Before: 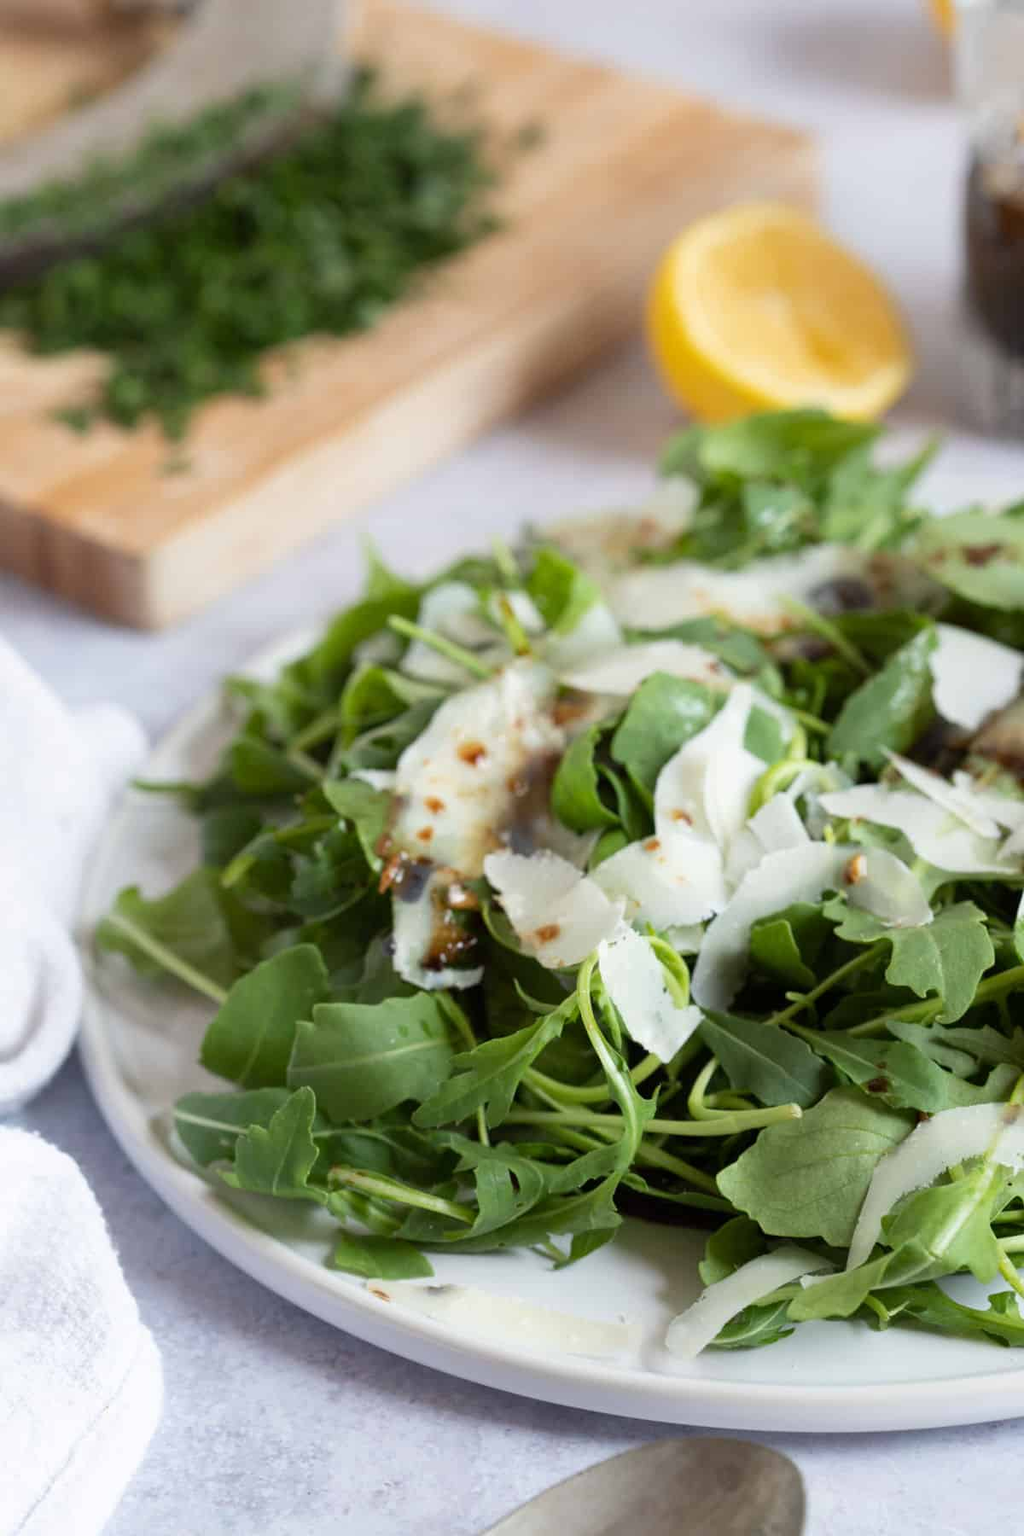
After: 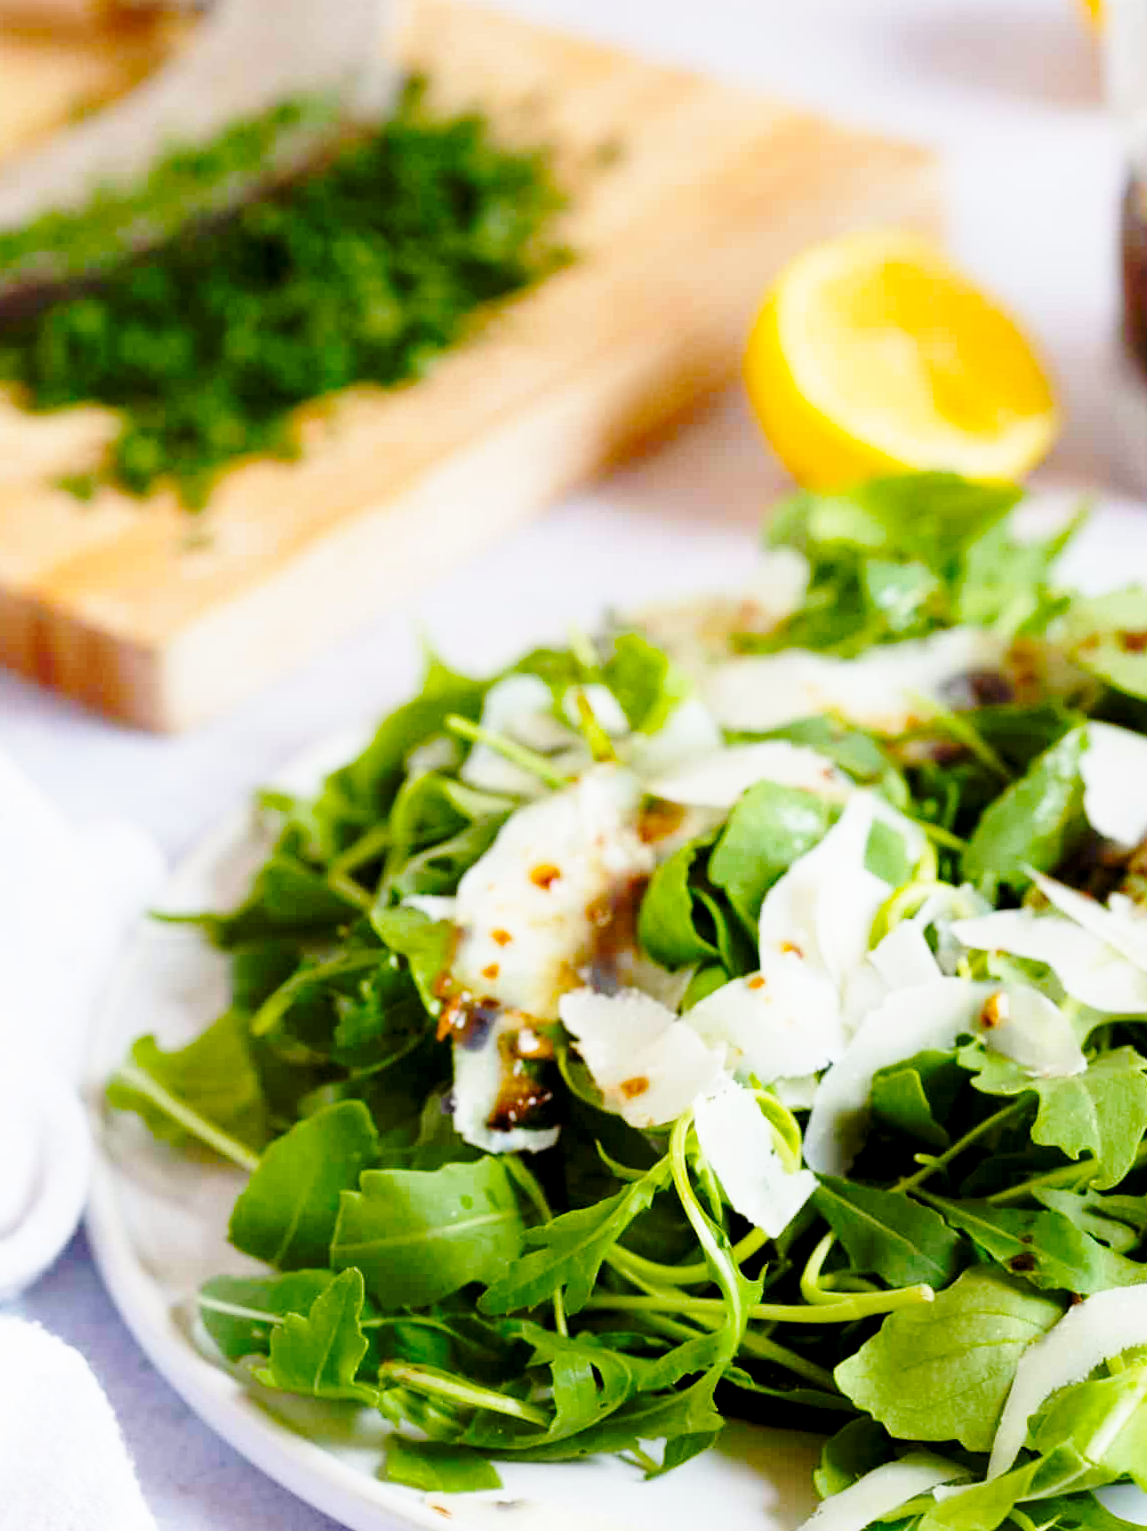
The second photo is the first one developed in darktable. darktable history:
exposure: exposure -0.155 EV, compensate highlight preservation false
base curve: curves: ch0 [(0, 0) (0.032, 0.037) (0.105, 0.228) (0.435, 0.76) (0.856, 0.983) (1, 1)], preserve colors none
color balance rgb: power › luminance 1.159%, power › chroma 0.39%, power › hue 32.75°, global offset › luminance -0.497%, linear chroma grading › global chroma 14.759%, perceptual saturation grading › global saturation 20%, perceptual saturation grading › highlights -24.792%, perceptual saturation grading › shadows 25.993%, global vibrance 20%
crop and rotate: angle 0.31°, left 0.33%, right 3.259%, bottom 14.238%
